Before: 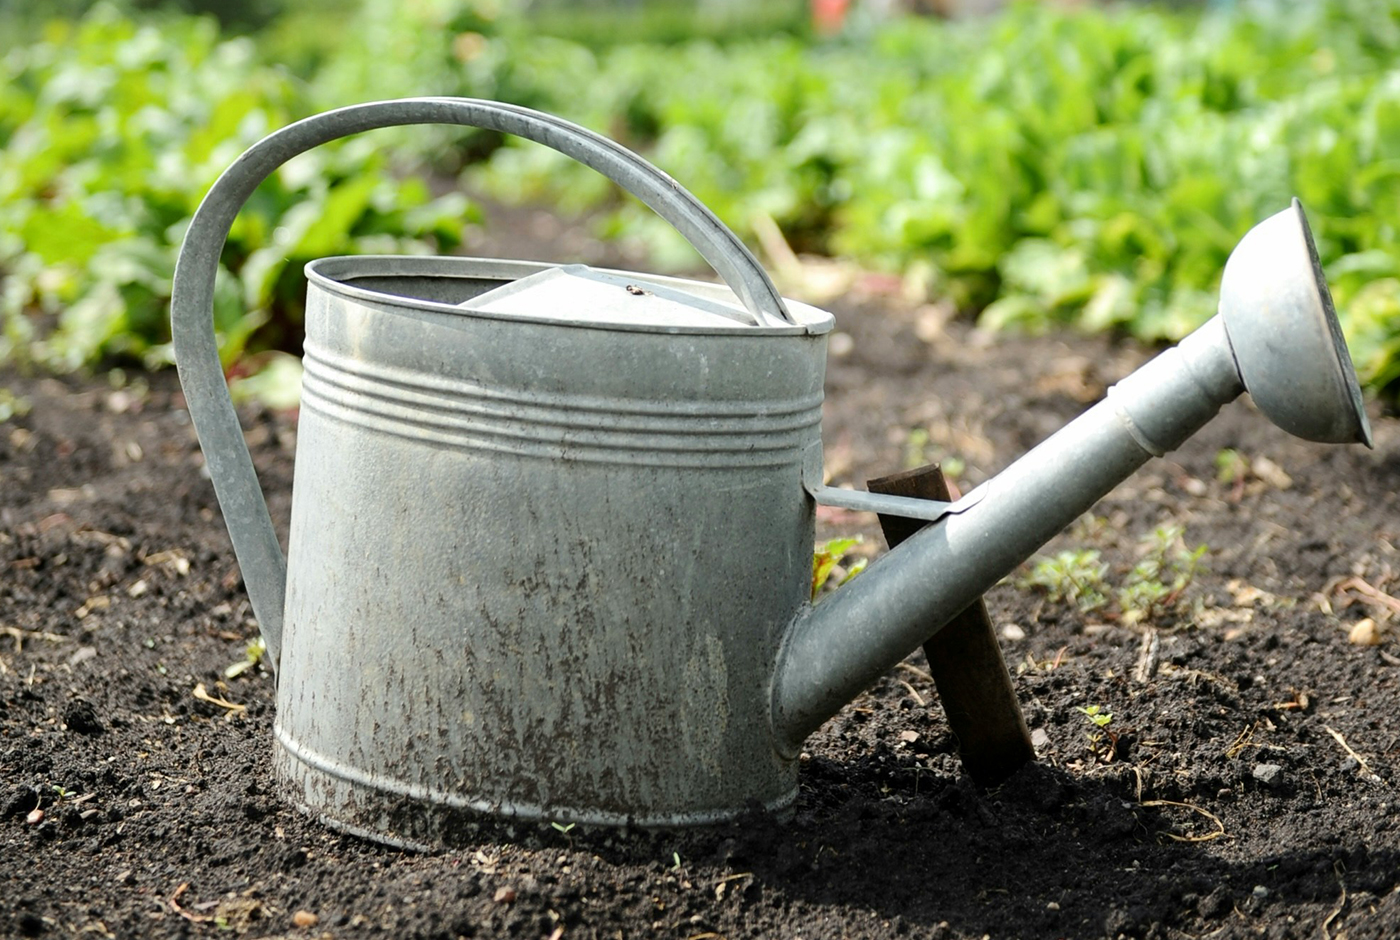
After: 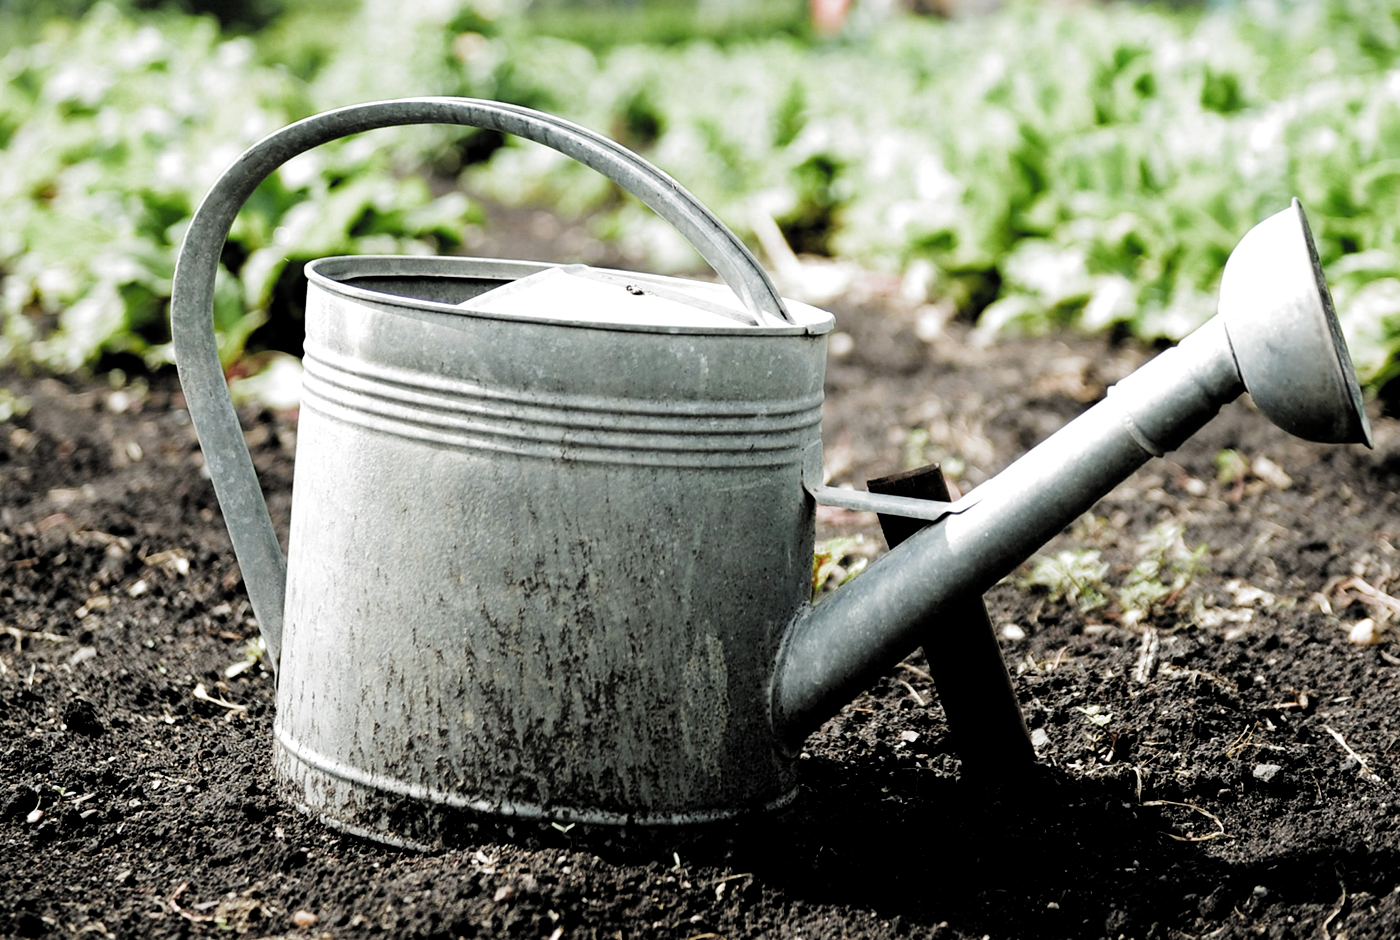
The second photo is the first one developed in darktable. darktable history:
filmic rgb: black relative exposure -3.63 EV, white relative exposure 2.13 EV, hardness 3.63, color science v5 (2021), contrast in shadows safe, contrast in highlights safe
